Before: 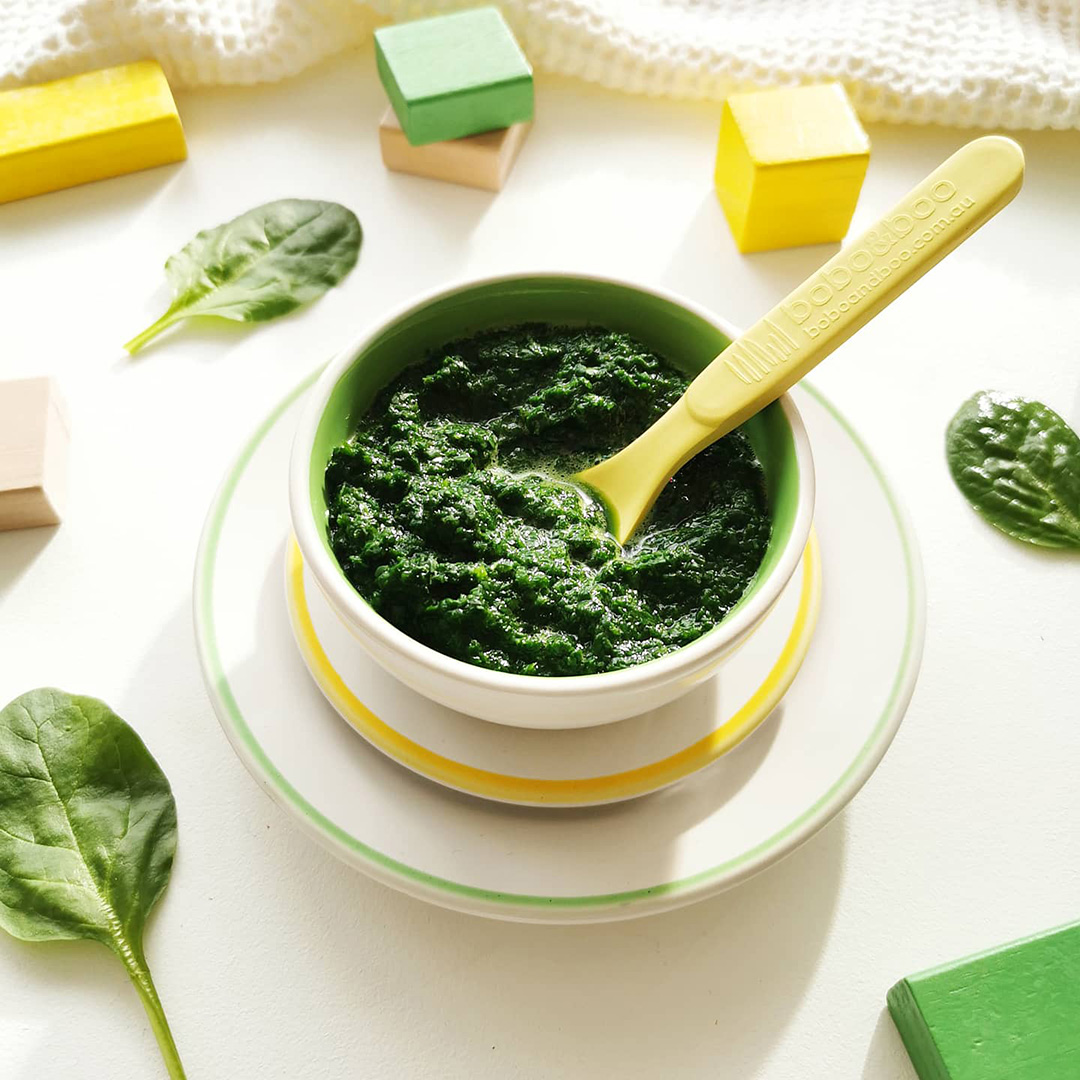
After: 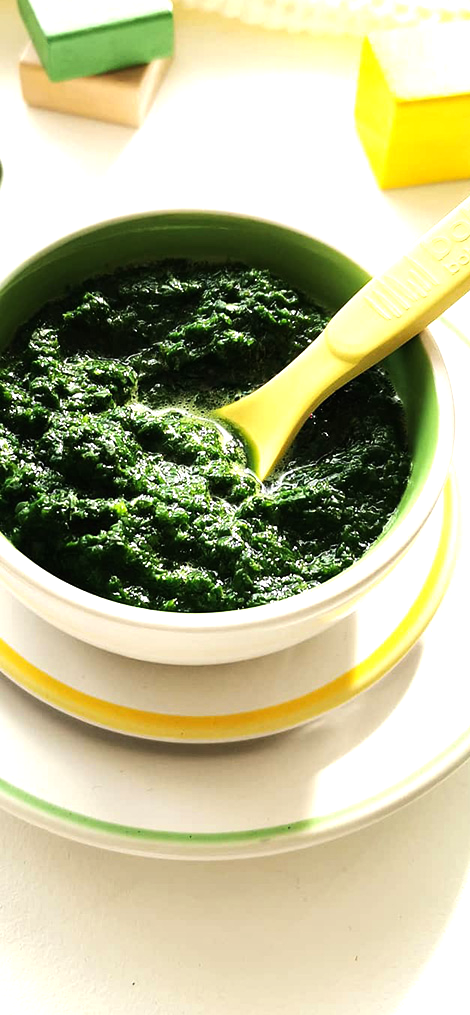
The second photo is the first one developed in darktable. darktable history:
crop: left 33.416%, top 5.952%, right 23.04%
tone equalizer: -8 EV -0.751 EV, -7 EV -0.701 EV, -6 EV -0.598 EV, -5 EV -0.401 EV, -3 EV 0.375 EV, -2 EV 0.6 EV, -1 EV 0.698 EV, +0 EV 0.742 EV, edges refinement/feathering 500, mask exposure compensation -1.57 EV, preserve details no
